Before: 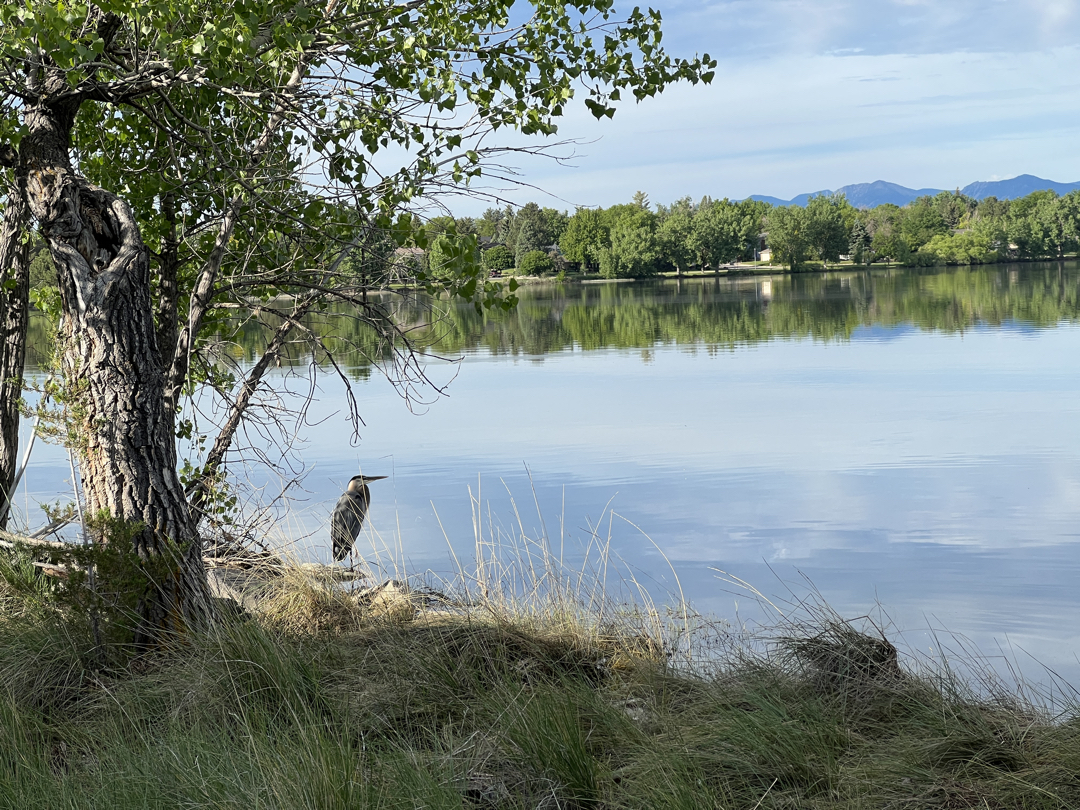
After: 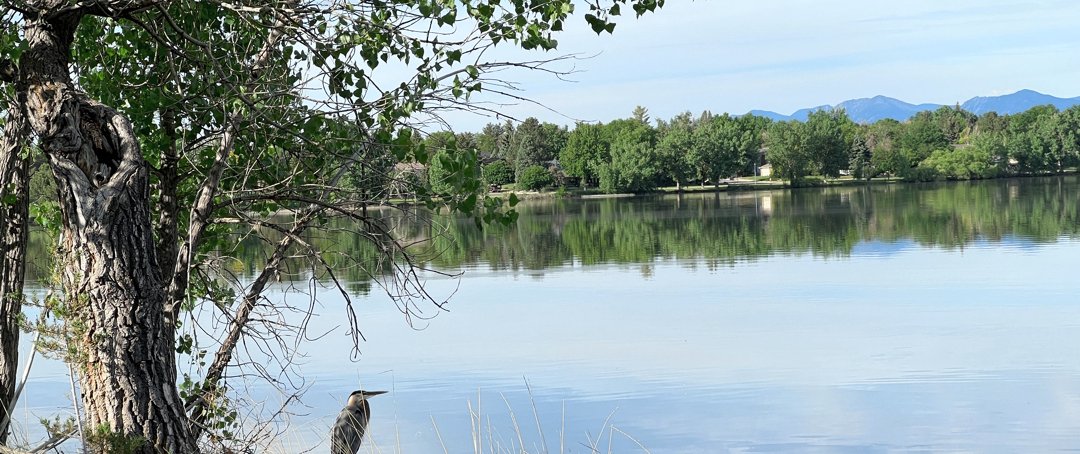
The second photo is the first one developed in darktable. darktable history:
crop and rotate: top 10.605%, bottom 33.274%
color zones: curves: ch0 [(0, 0.5) (0.125, 0.4) (0.25, 0.5) (0.375, 0.4) (0.5, 0.4) (0.625, 0.6) (0.75, 0.6) (0.875, 0.5)]; ch1 [(0, 0.4) (0.125, 0.5) (0.25, 0.4) (0.375, 0.4) (0.5, 0.4) (0.625, 0.4) (0.75, 0.5) (0.875, 0.4)]; ch2 [(0, 0.6) (0.125, 0.5) (0.25, 0.5) (0.375, 0.6) (0.5, 0.6) (0.625, 0.5) (0.75, 0.5) (0.875, 0.5)]
